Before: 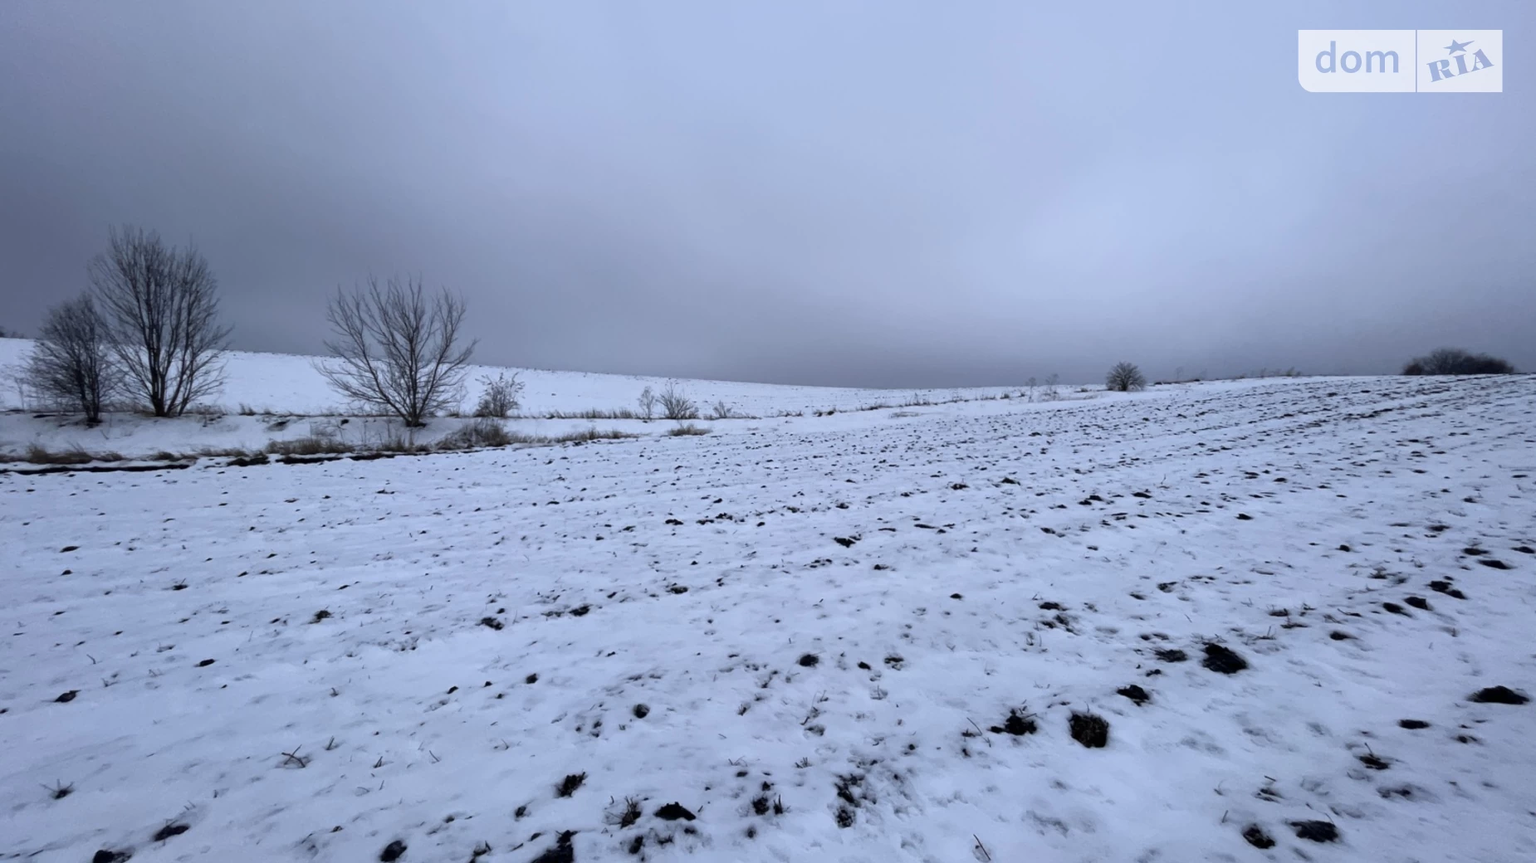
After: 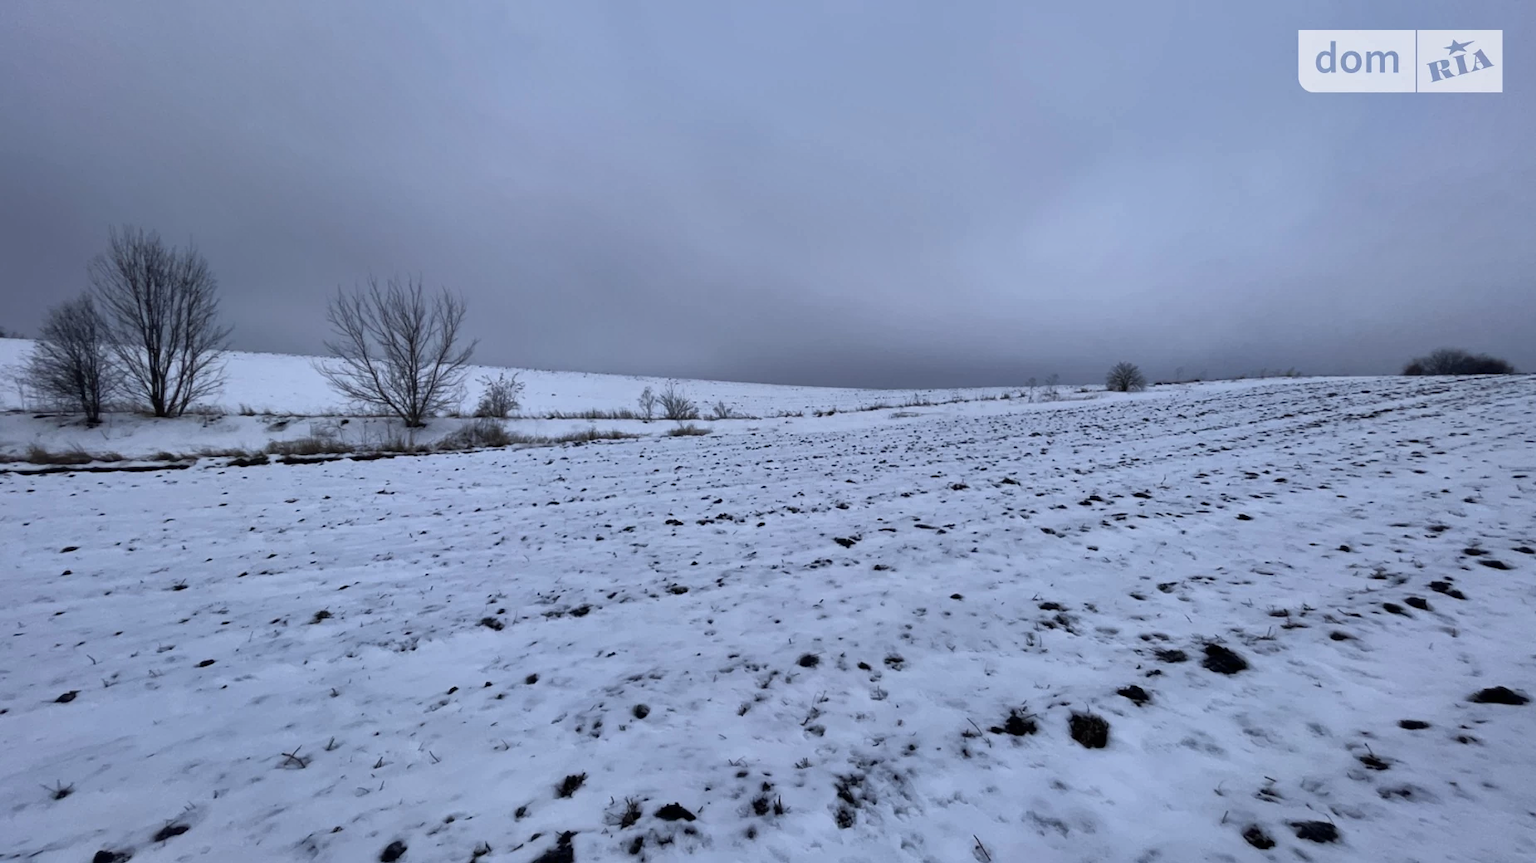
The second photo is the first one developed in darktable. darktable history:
shadows and highlights: shadows 30.71, highlights -63.19, soften with gaussian
